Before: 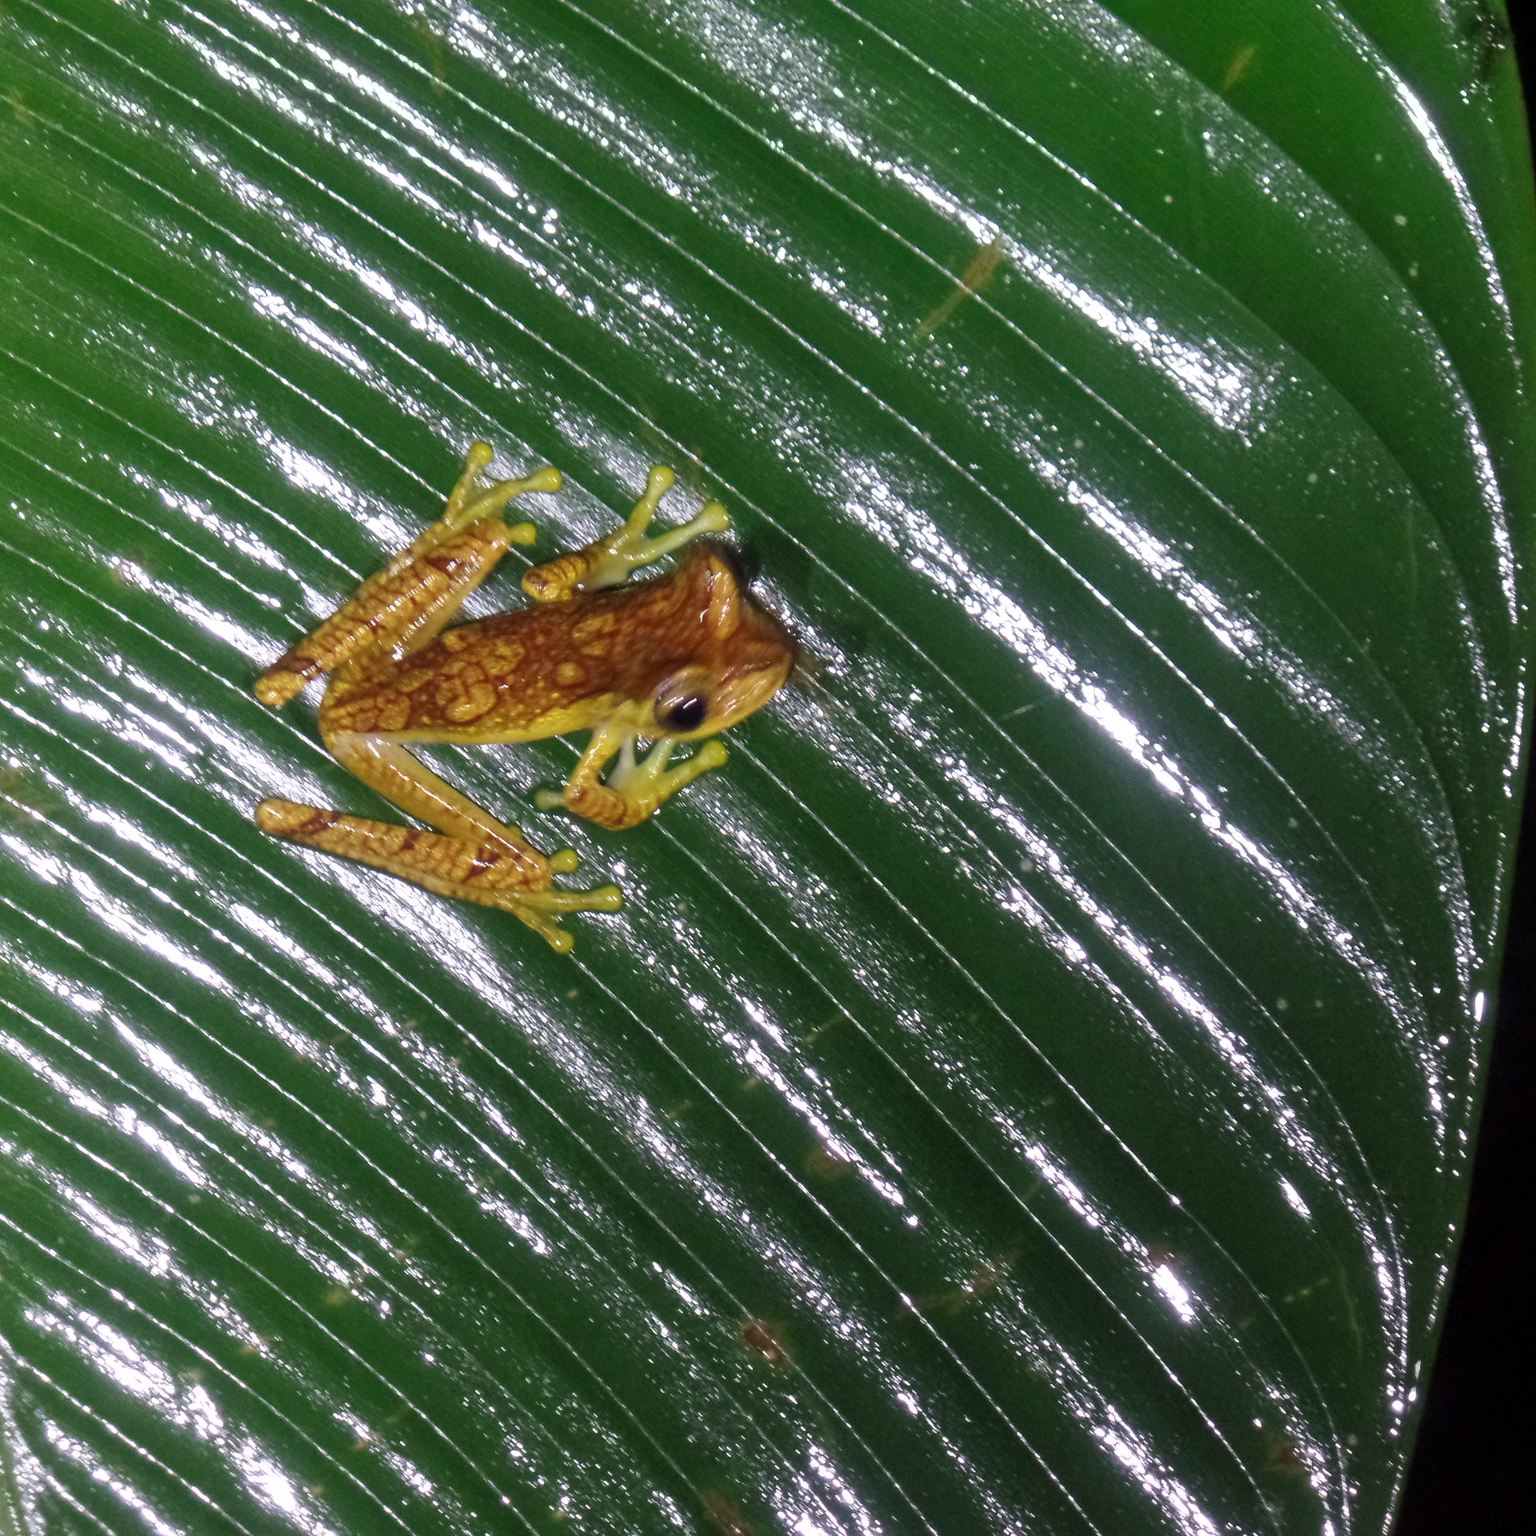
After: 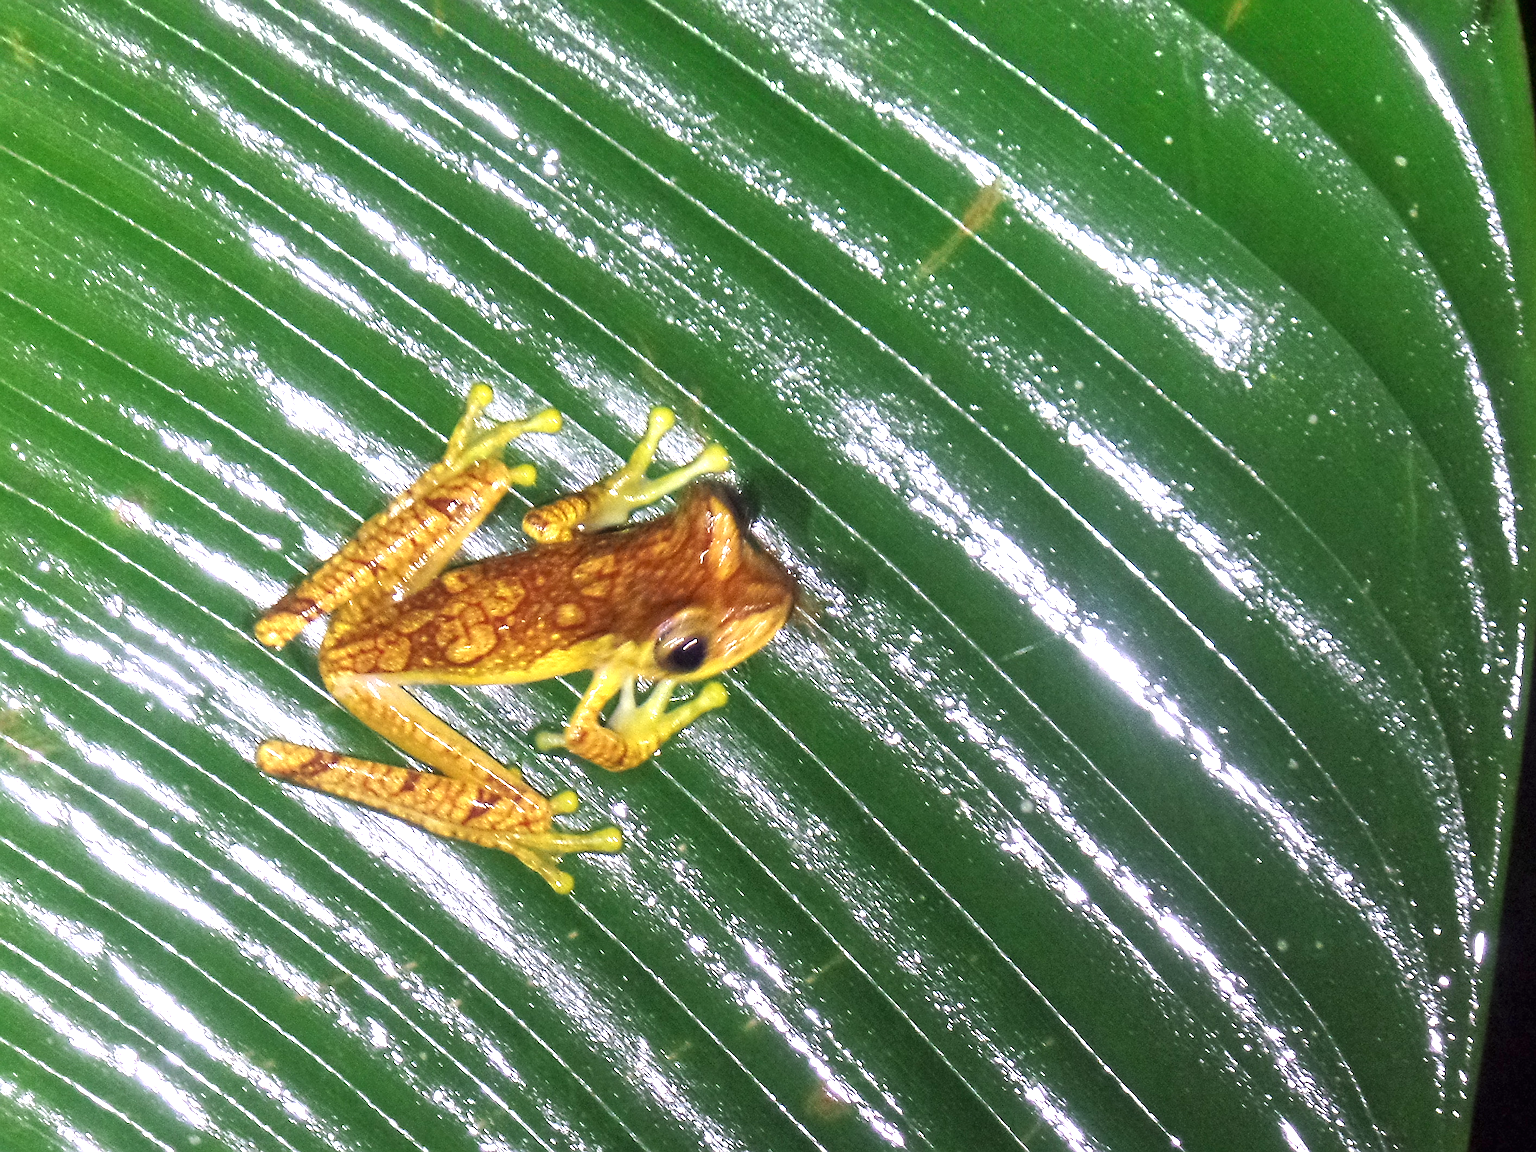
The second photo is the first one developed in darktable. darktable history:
exposure: black level correction 0, exposure 1.198 EV, compensate exposure bias true, compensate highlight preservation false
sharpen: on, module defaults
crop: top 3.857%, bottom 21.132%
